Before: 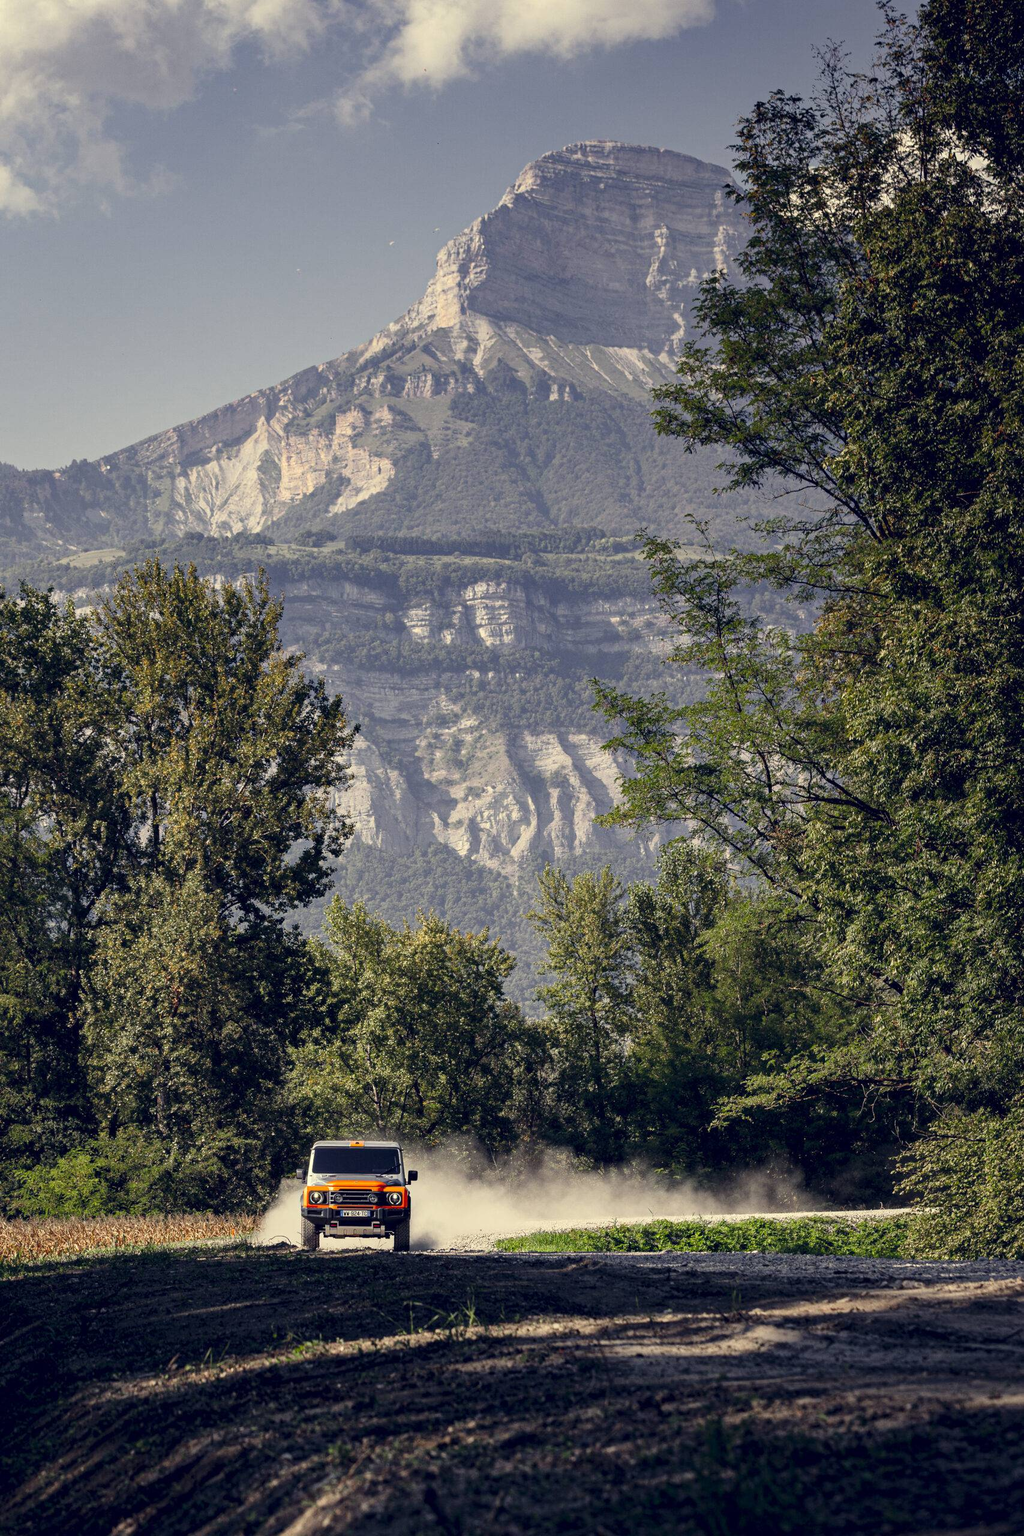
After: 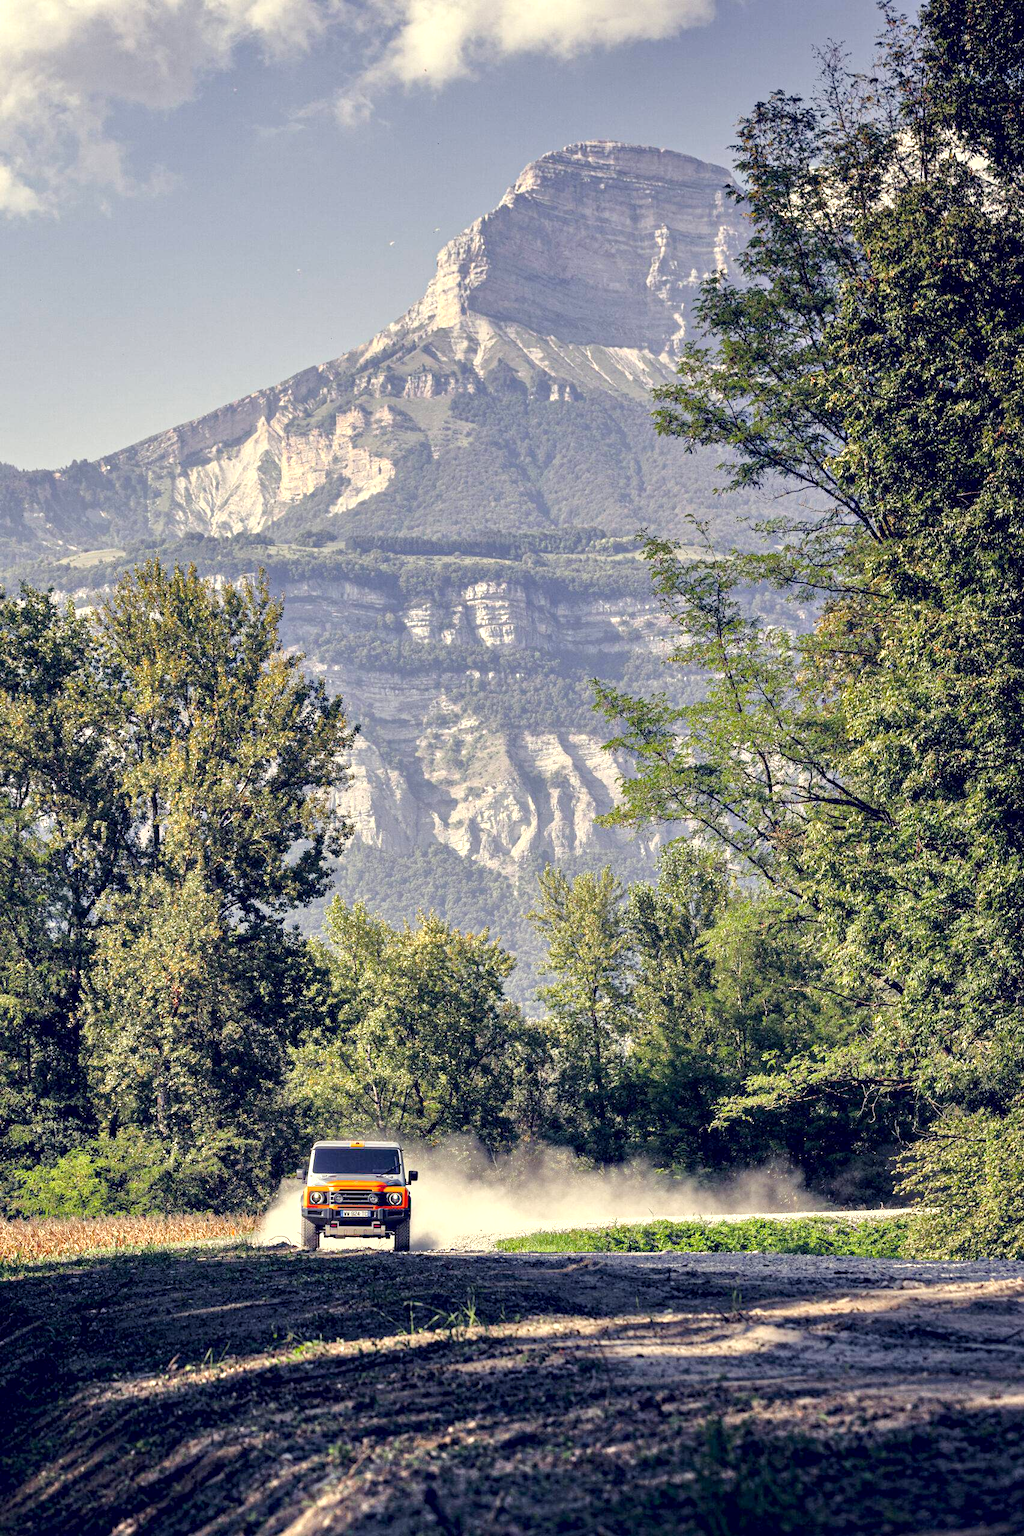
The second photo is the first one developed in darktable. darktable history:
tone equalizer: -7 EV 0.15 EV, -6 EV 0.6 EV, -5 EV 1.15 EV, -4 EV 1.33 EV, -3 EV 1.15 EV, -2 EV 0.6 EV, -1 EV 0.15 EV, mask exposure compensation -0.5 EV
exposure: black level correction 0.001, exposure 0.5 EV, compensate exposure bias true, compensate highlight preservation false
